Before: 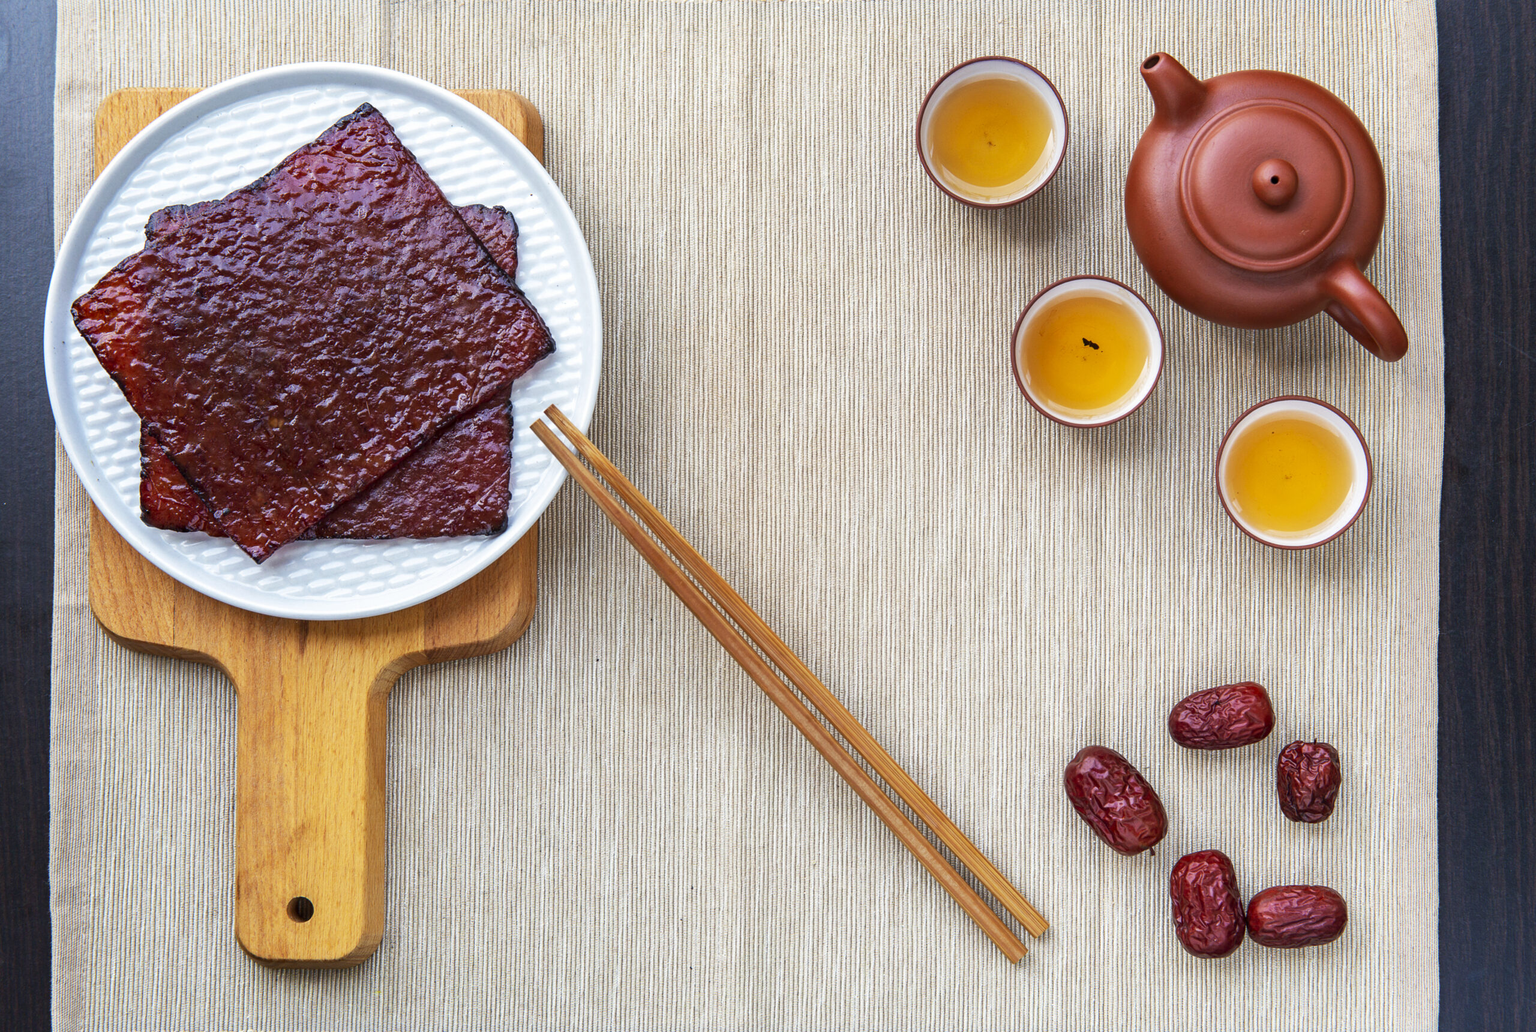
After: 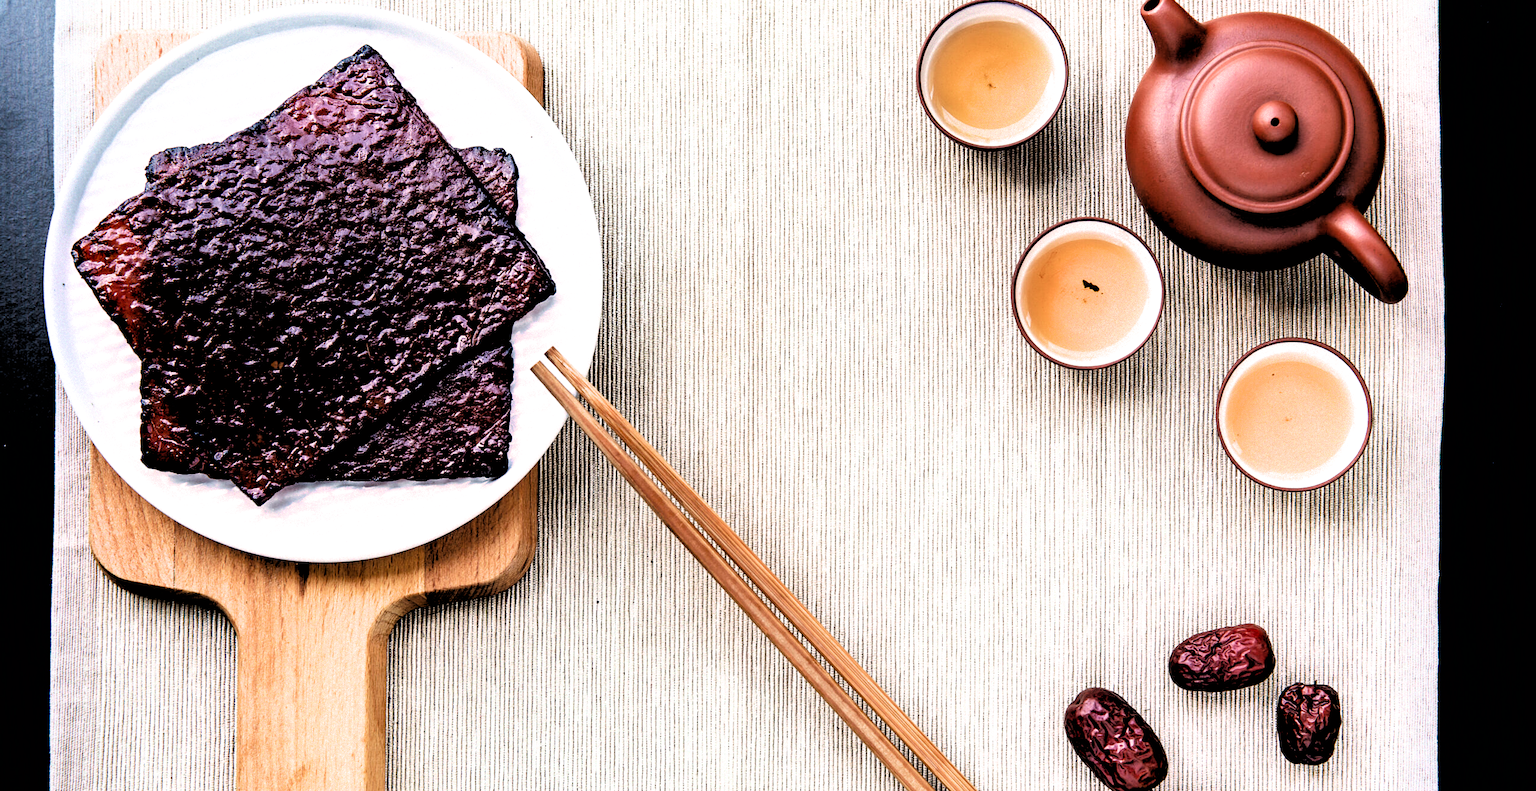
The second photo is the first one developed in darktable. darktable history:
filmic rgb: black relative exposure -1 EV, white relative exposure 2.05 EV, hardness 1.52, contrast 2.25, enable highlight reconstruction true
crop: top 5.667%, bottom 17.637%
